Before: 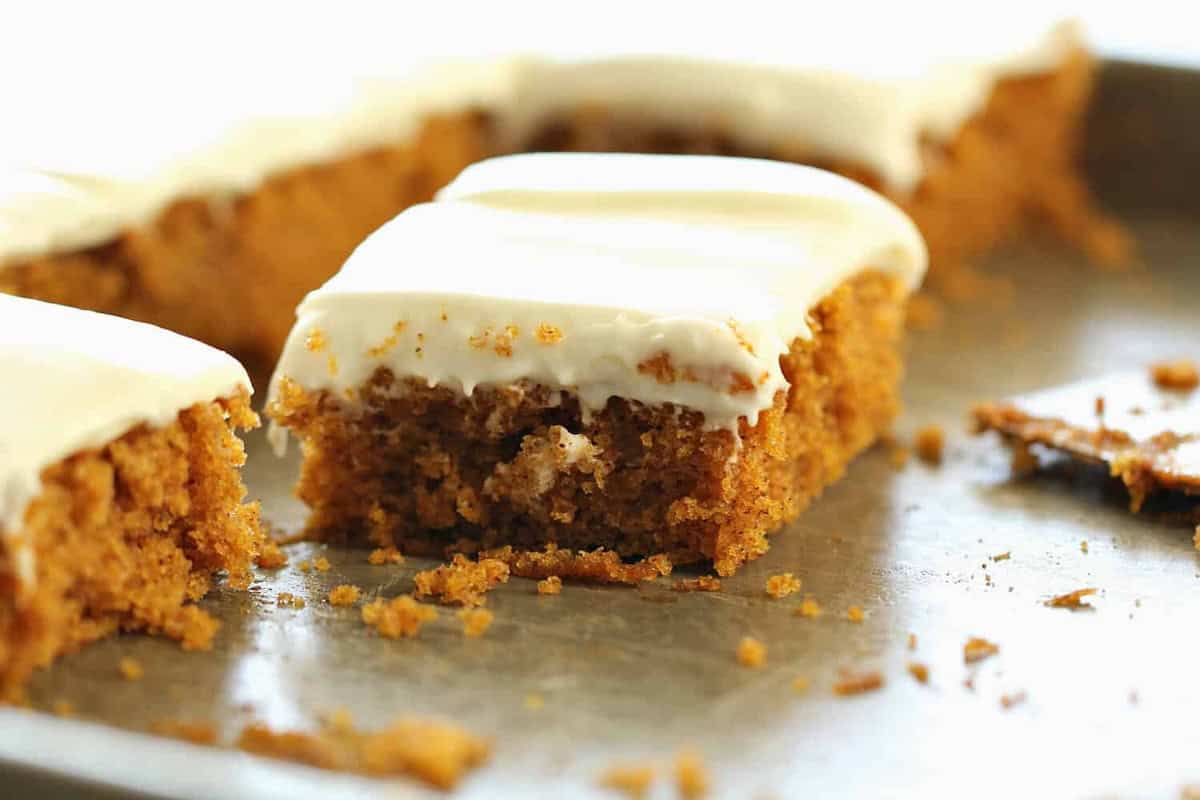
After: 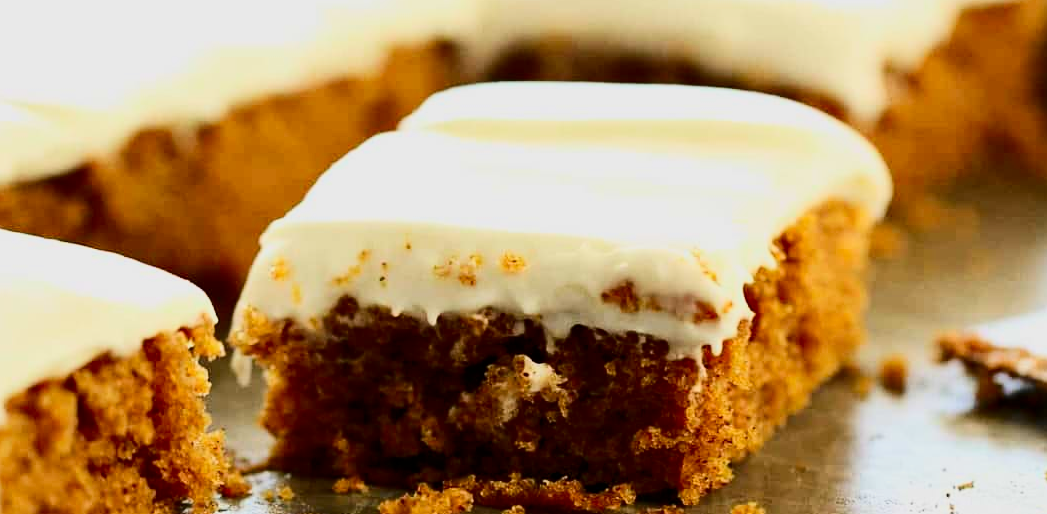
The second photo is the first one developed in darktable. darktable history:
crop: left 3.063%, top 8.981%, right 9.643%, bottom 26.692%
filmic rgb: black relative exposure -7.65 EV, white relative exposure 4.56 EV, hardness 3.61, color science v6 (2022)
contrast brightness saturation: contrast 0.33, brightness -0.071, saturation 0.174
